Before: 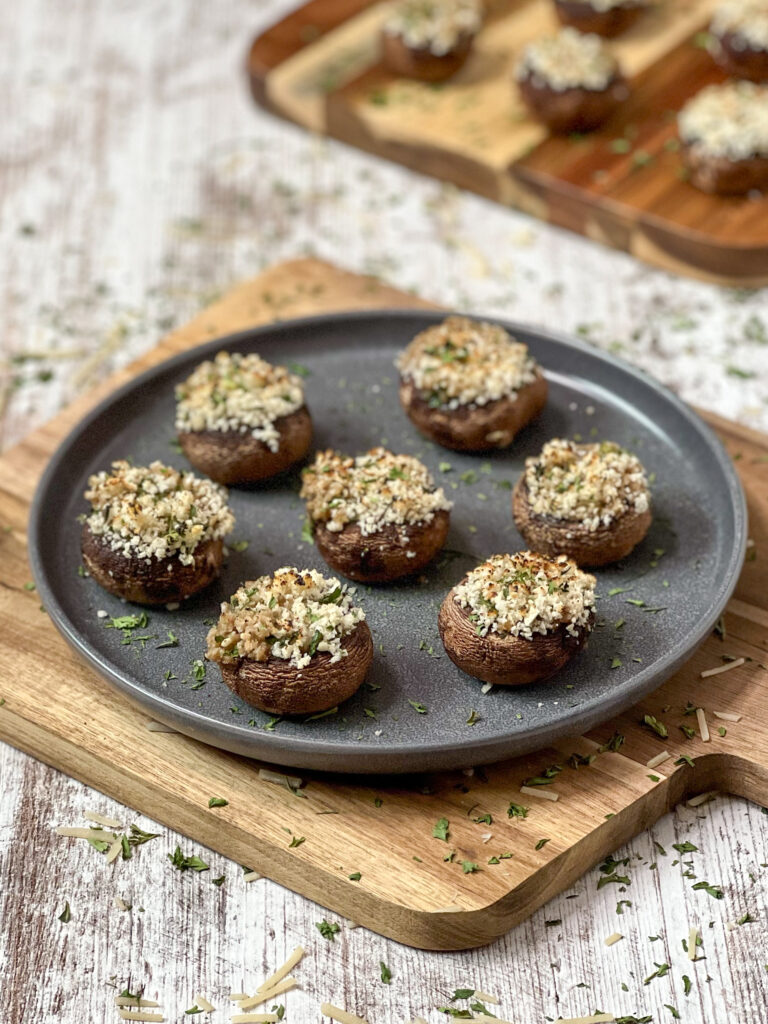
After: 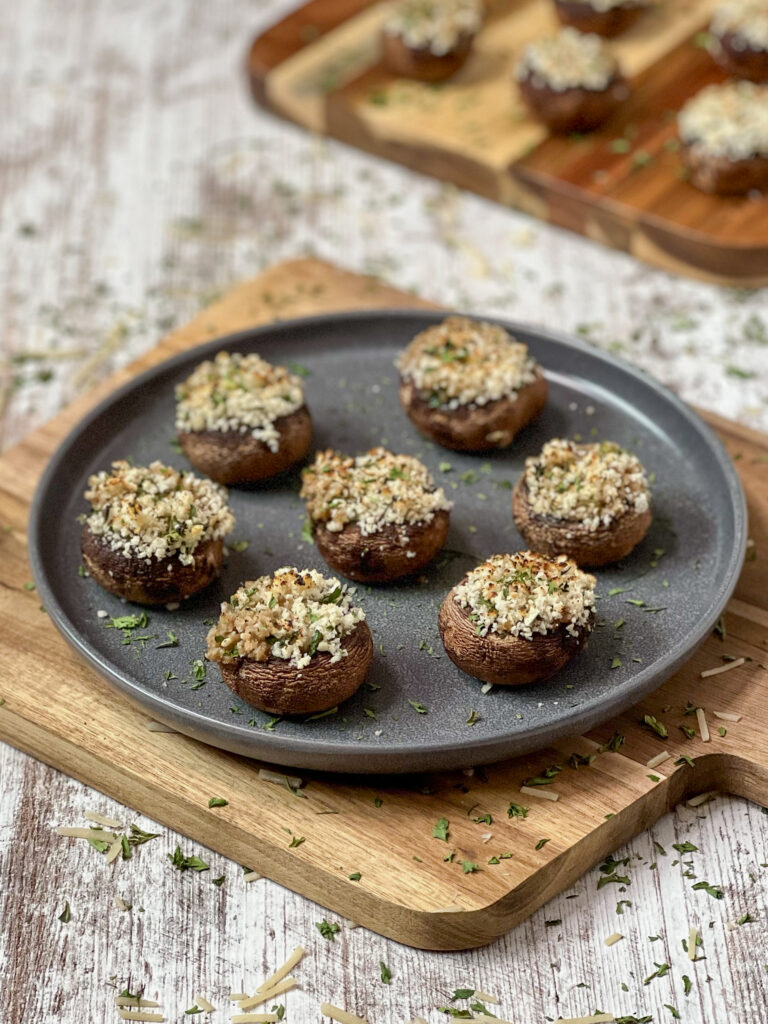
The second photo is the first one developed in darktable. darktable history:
shadows and highlights: shadows -20.08, white point adjustment -1.81, highlights -34.95
